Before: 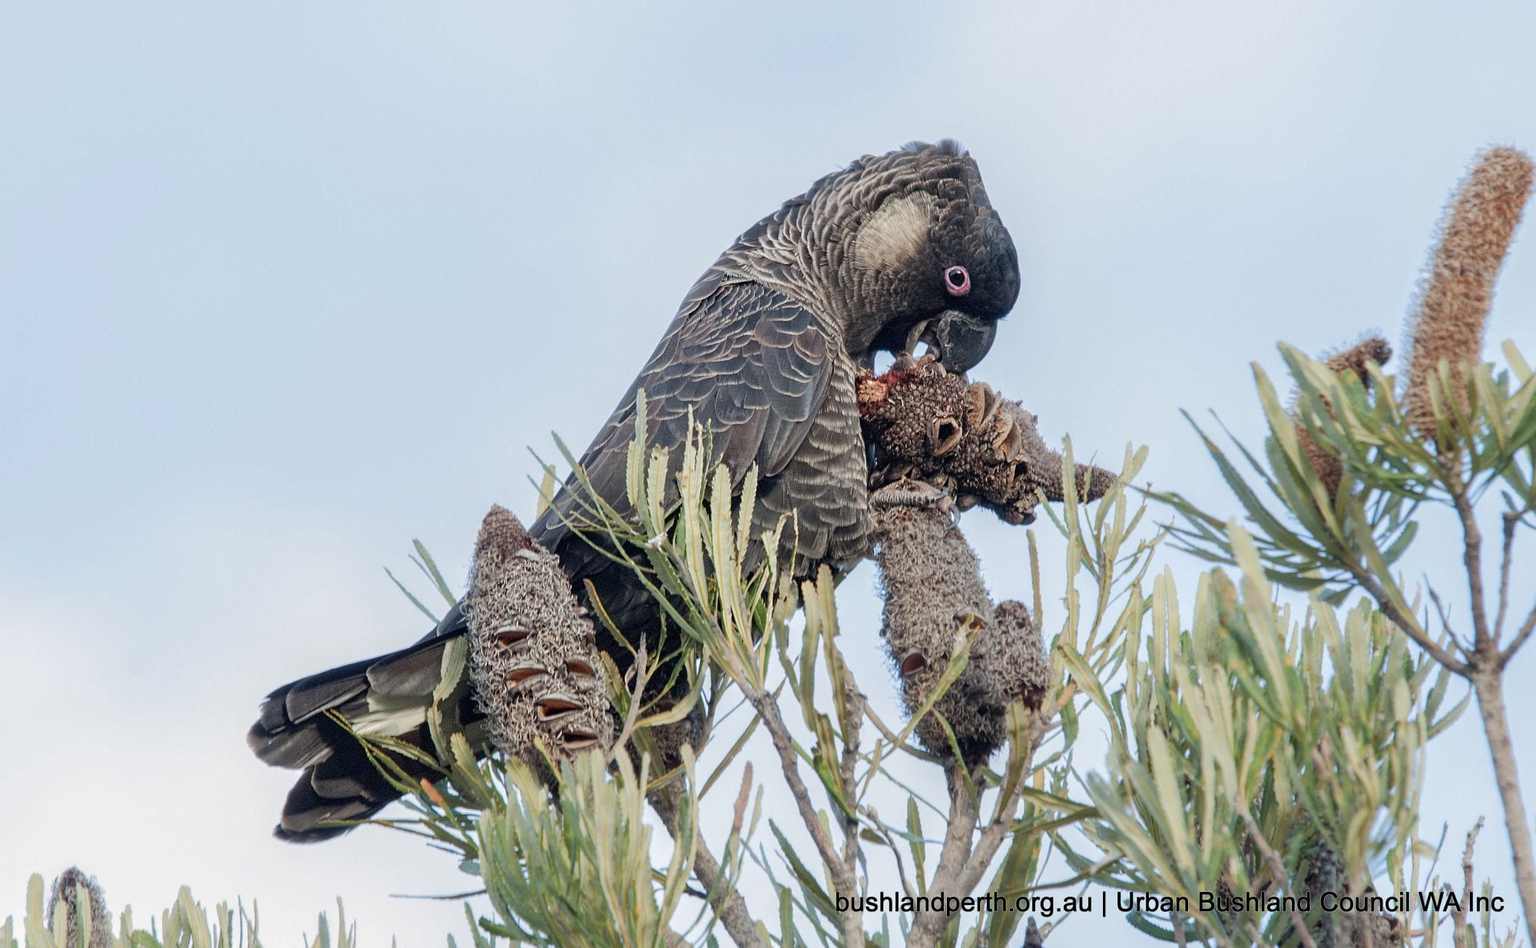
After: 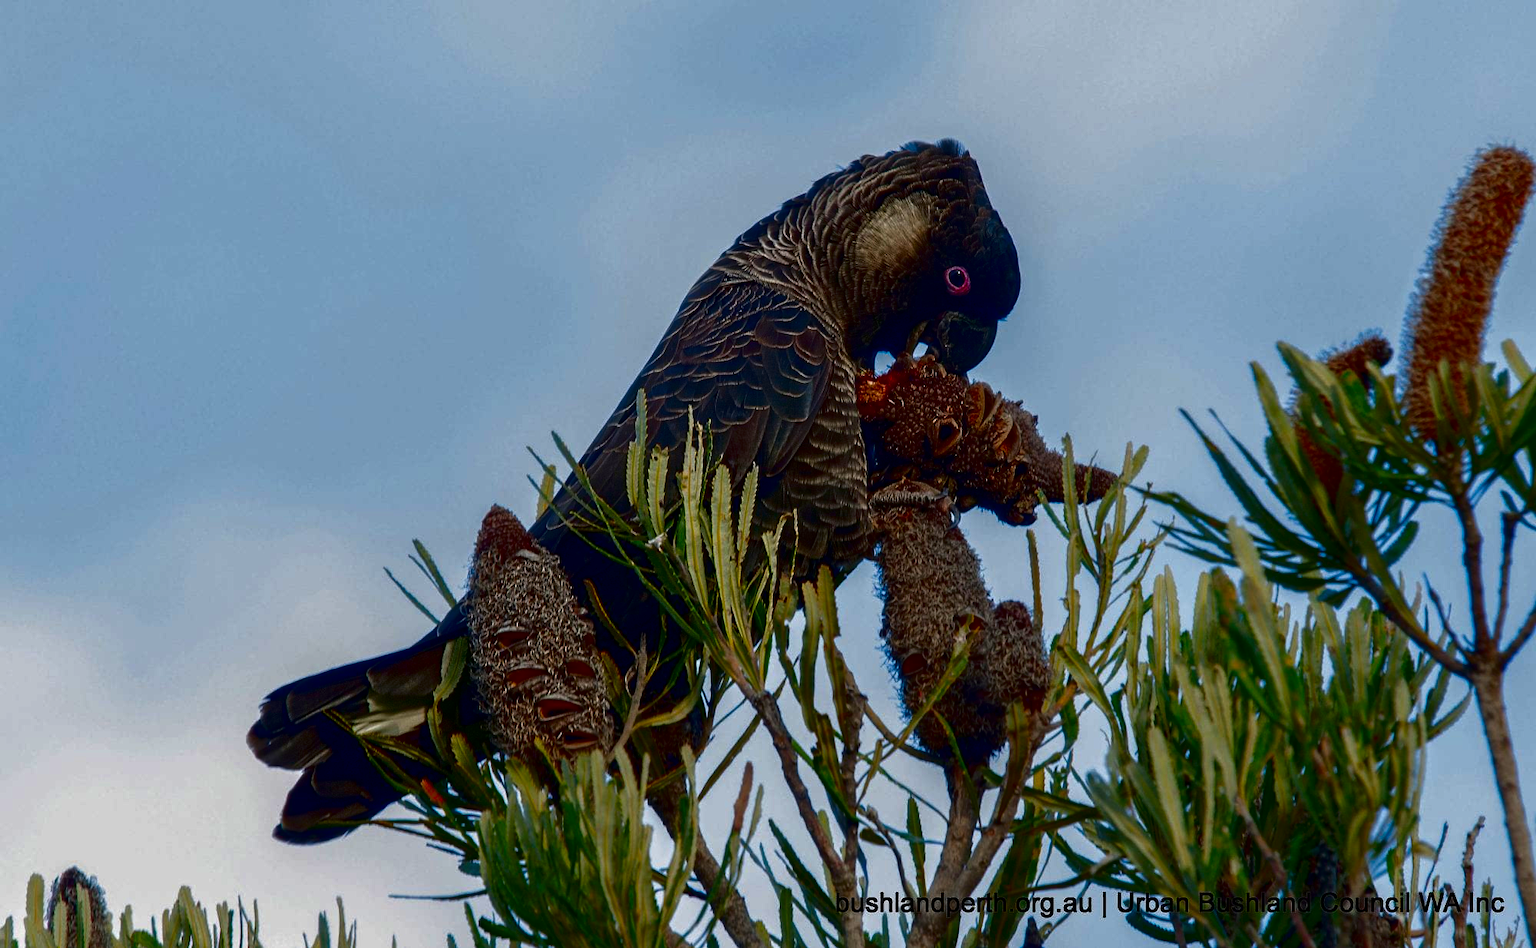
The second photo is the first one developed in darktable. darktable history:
color correction: highlights b* -0.031
contrast brightness saturation: brightness -0.986, saturation 0.989
